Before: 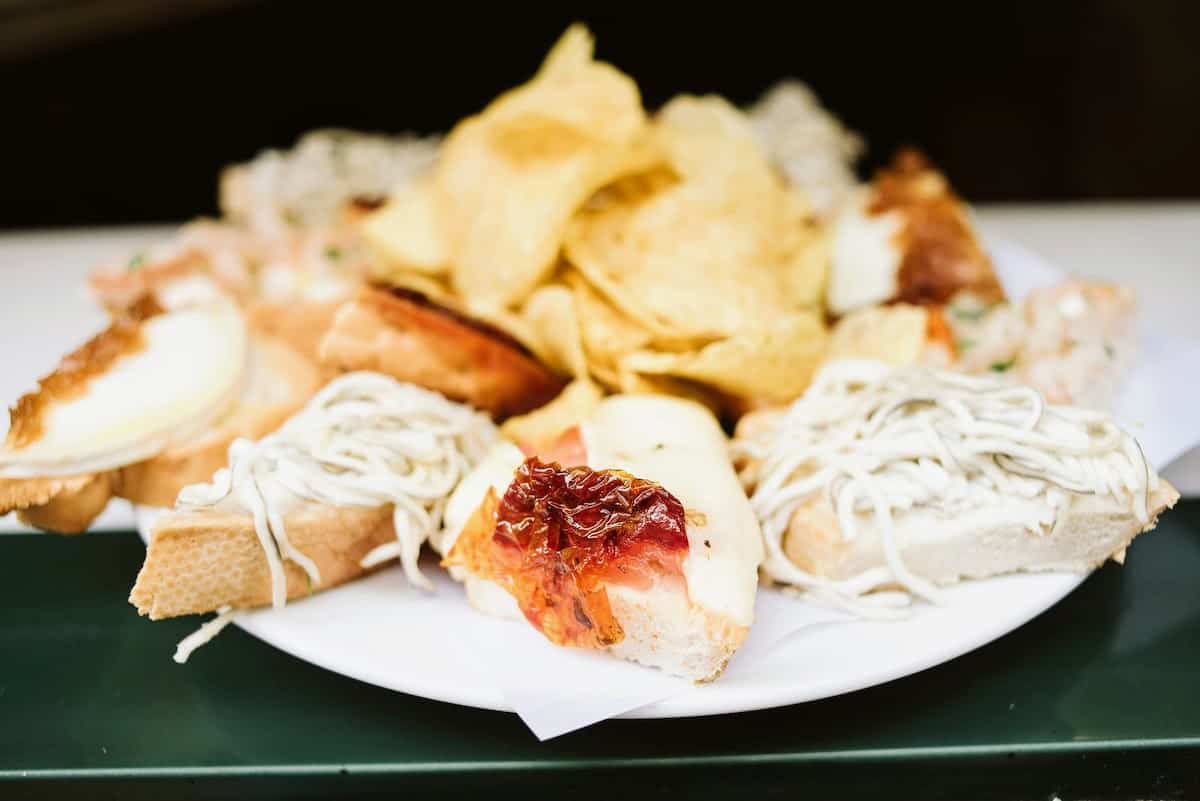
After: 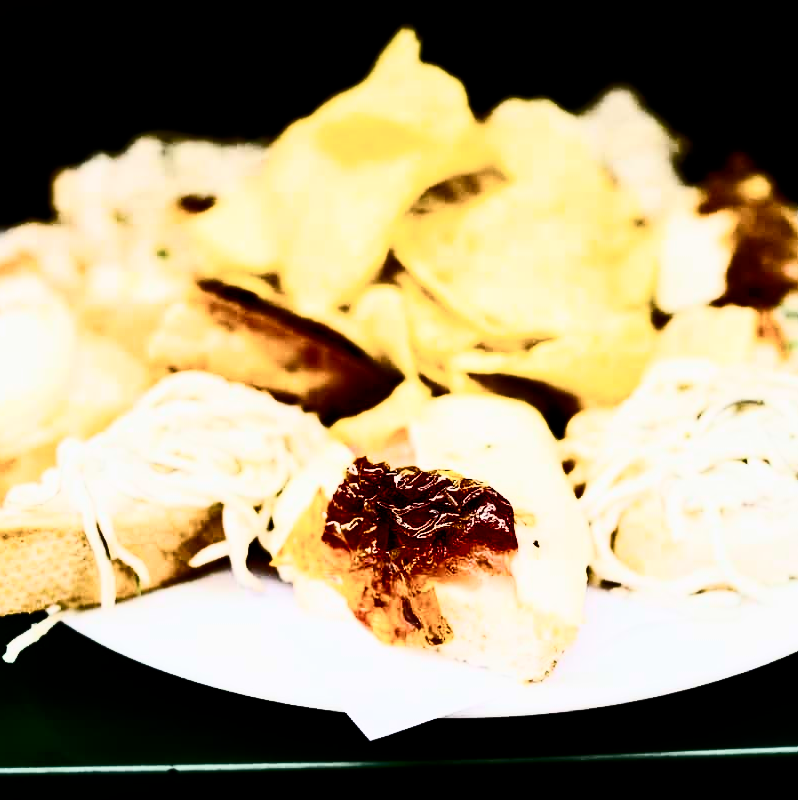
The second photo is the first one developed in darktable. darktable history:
filmic rgb: black relative exposure -5.12 EV, white relative exposure 3.53 EV, threshold 3.02 EV, hardness 3.17, contrast 1.394, highlights saturation mix -28.98%, enable highlight reconstruction true
contrast brightness saturation: contrast 0.917, brightness 0.196
crop and rotate: left 14.314%, right 19.168%
tone equalizer: on, module defaults
exposure: black level correction 0, exposure -0.696 EV, compensate exposure bias true, compensate highlight preservation false
color balance rgb: shadows lift › chroma 2.013%, shadows lift › hue 248.04°, global offset › hue 169.87°, perceptual saturation grading › global saturation 20%, perceptual saturation grading › highlights 2.555%, perceptual saturation grading › shadows 49.645%, global vibrance 20%
